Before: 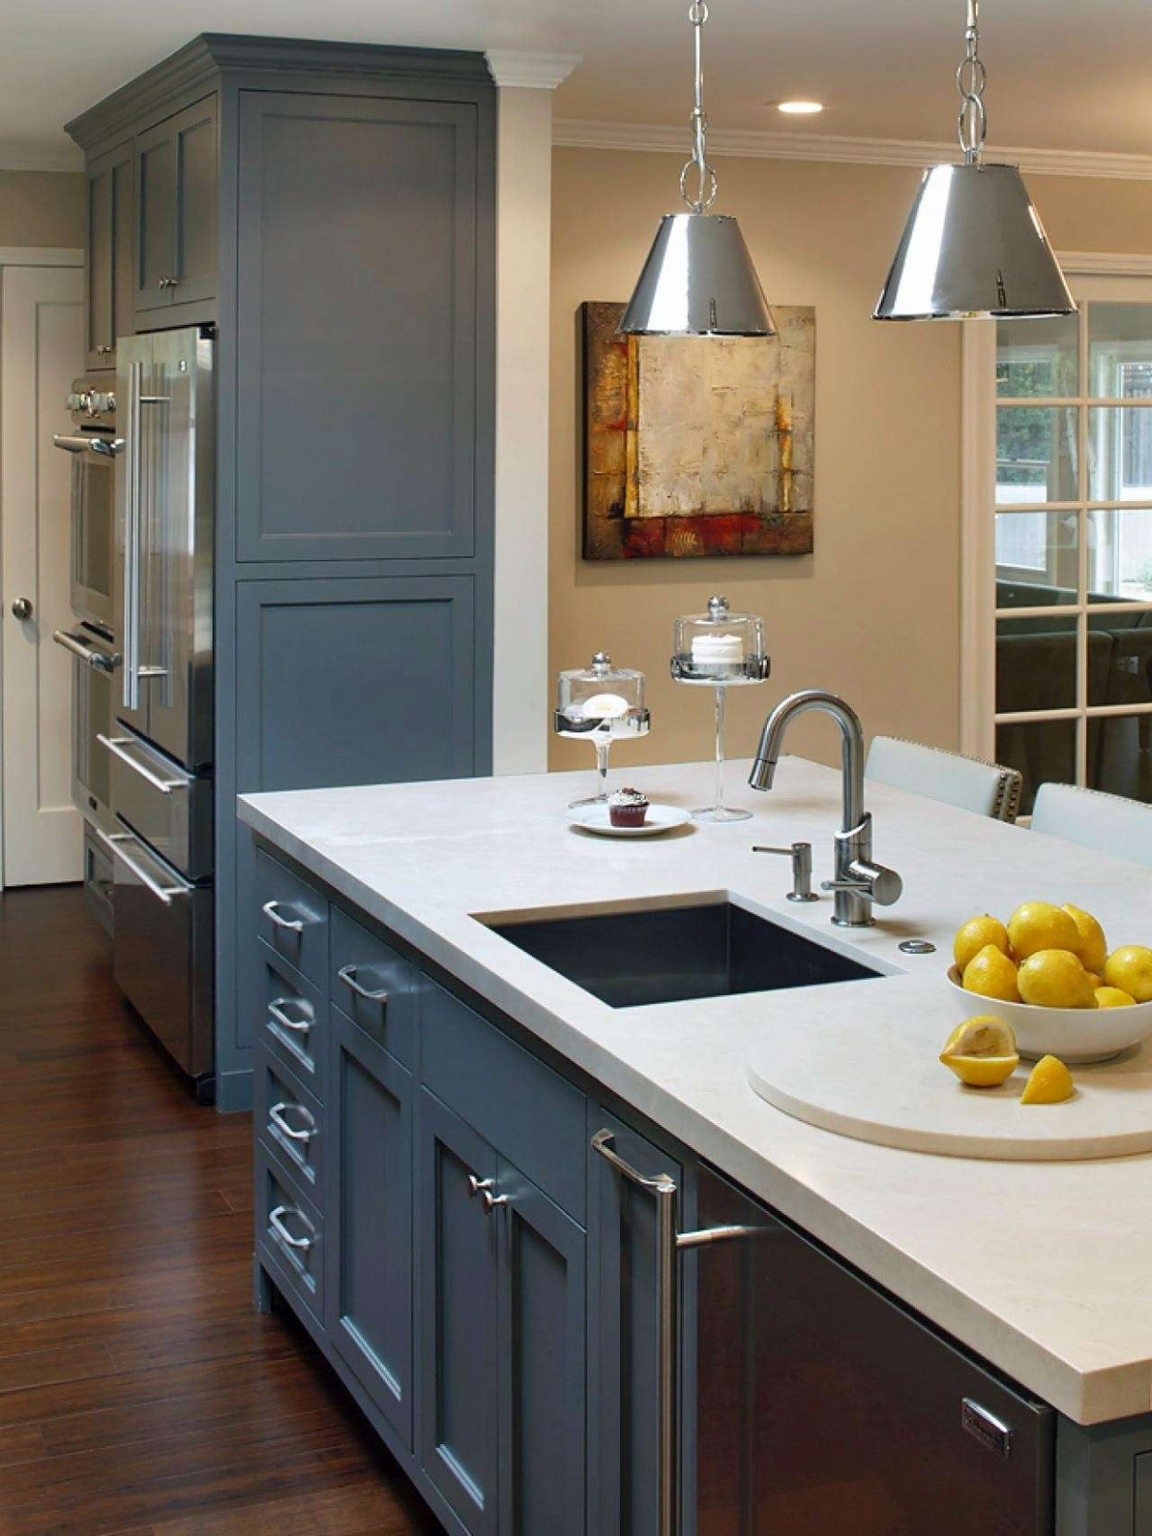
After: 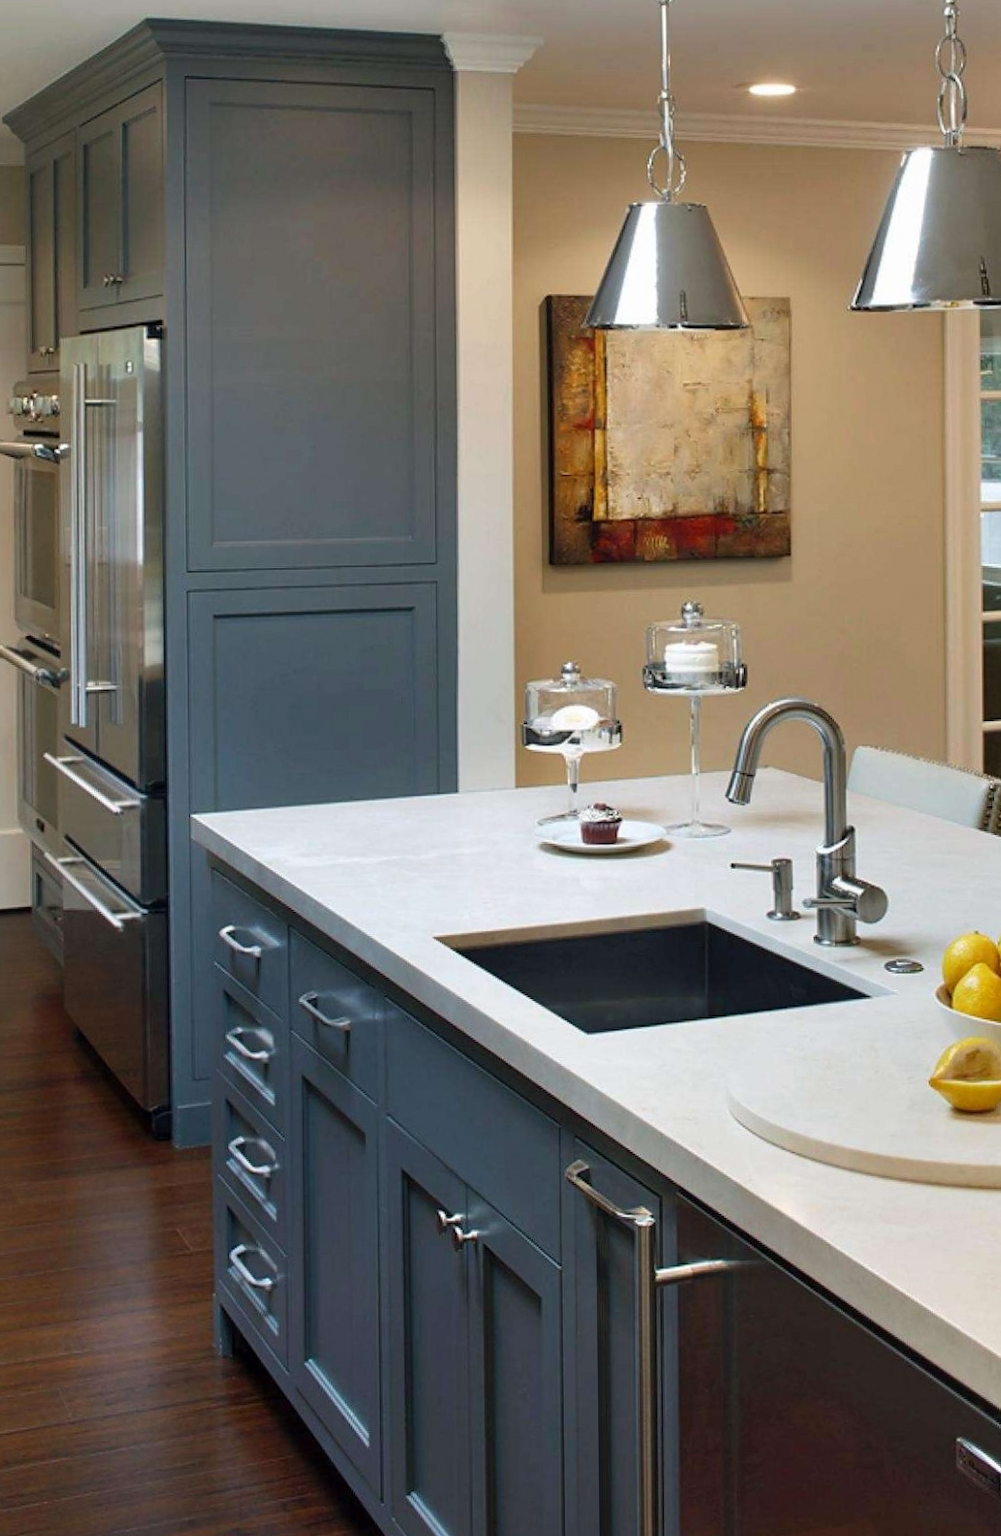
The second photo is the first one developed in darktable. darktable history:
crop and rotate: angle 0.625°, left 4.175%, top 0.573%, right 11.486%, bottom 2.418%
